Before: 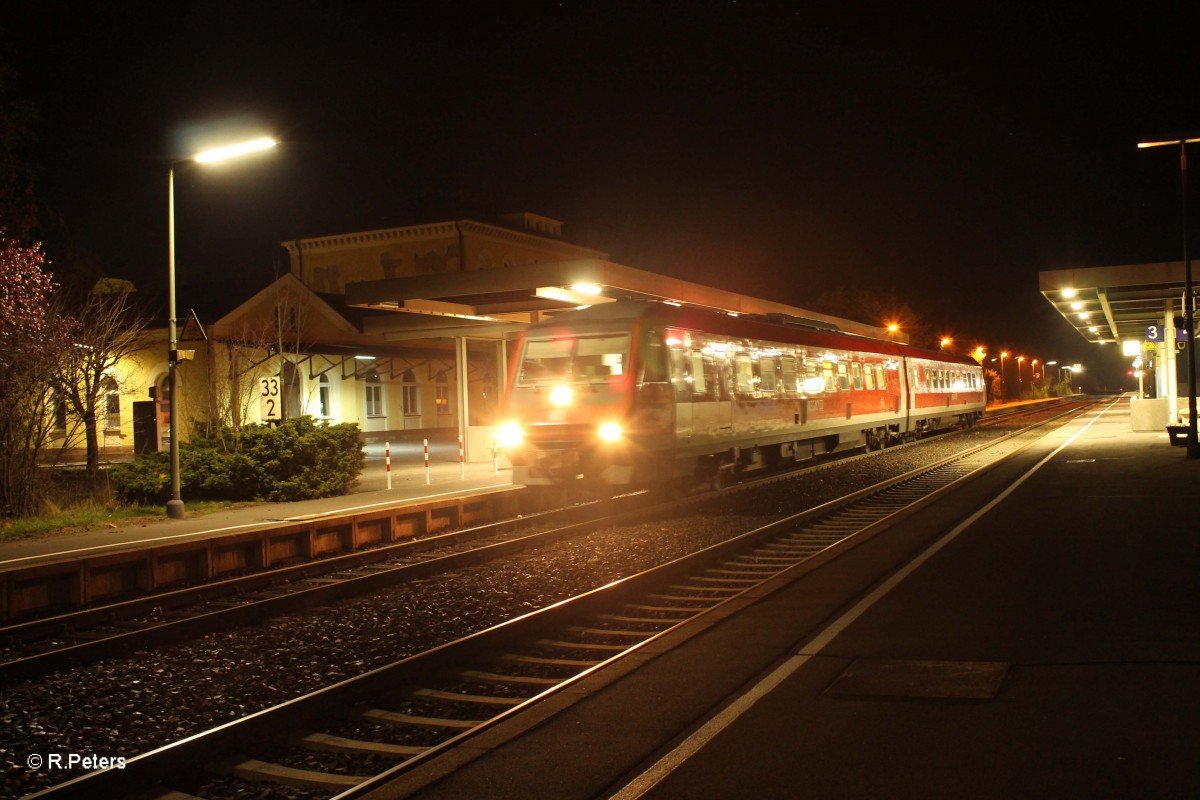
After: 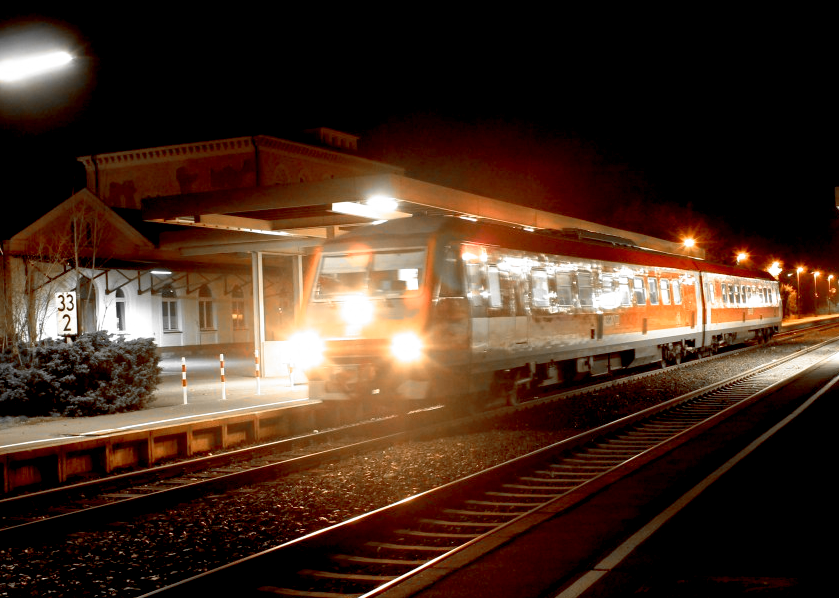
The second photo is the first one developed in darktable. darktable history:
crop and rotate: left 17.046%, top 10.659%, right 12.989%, bottom 14.553%
color zones: curves: ch0 [(0, 0.65) (0.096, 0.644) (0.221, 0.539) (0.429, 0.5) (0.571, 0.5) (0.714, 0.5) (0.857, 0.5) (1, 0.65)]; ch1 [(0, 0.5) (0.143, 0.5) (0.257, -0.002) (0.429, 0.04) (0.571, -0.001) (0.714, -0.015) (0.857, 0.024) (1, 0.5)]
base curve: curves: ch0 [(0.017, 0) (0.425, 0.441) (0.844, 0.933) (1, 1)], preserve colors none
